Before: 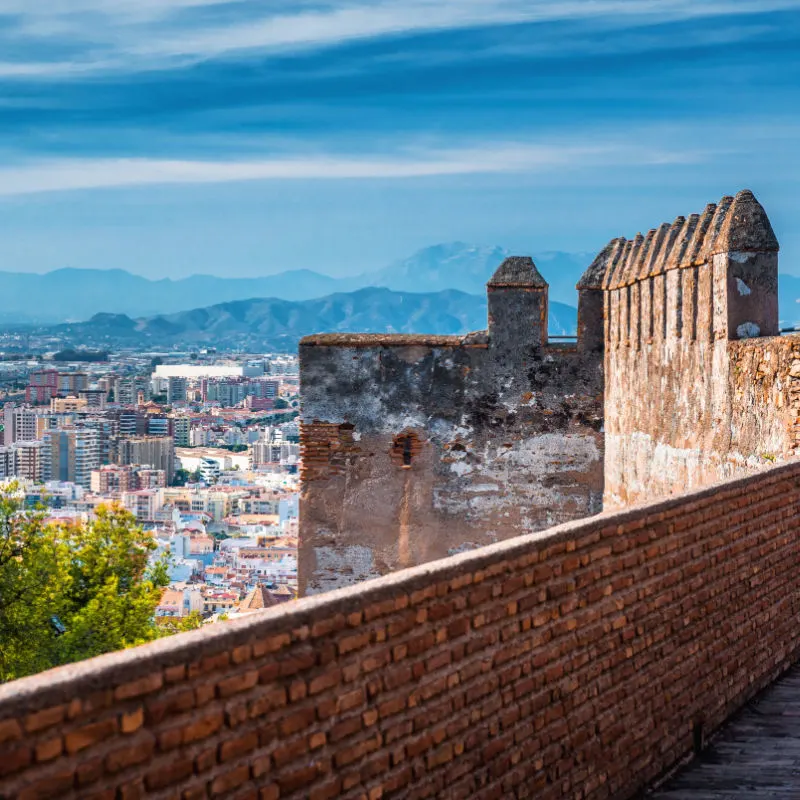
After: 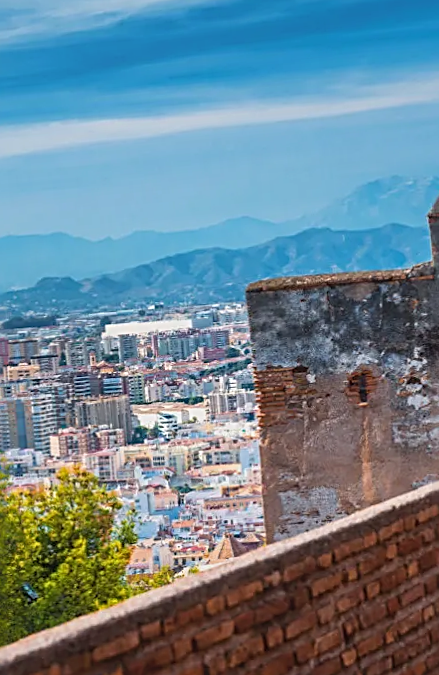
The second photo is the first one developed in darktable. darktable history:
rotate and perspective: rotation -5°, crop left 0.05, crop right 0.952, crop top 0.11, crop bottom 0.89
sharpen: radius 2.584, amount 0.688
shadows and highlights: shadows 30.86, highlights 0, soften with gaussian
crop: left 5.114%, right 38.589%
local contrast: highlights 68%, shadows 68%, detail 82%, midtone range 0.325
